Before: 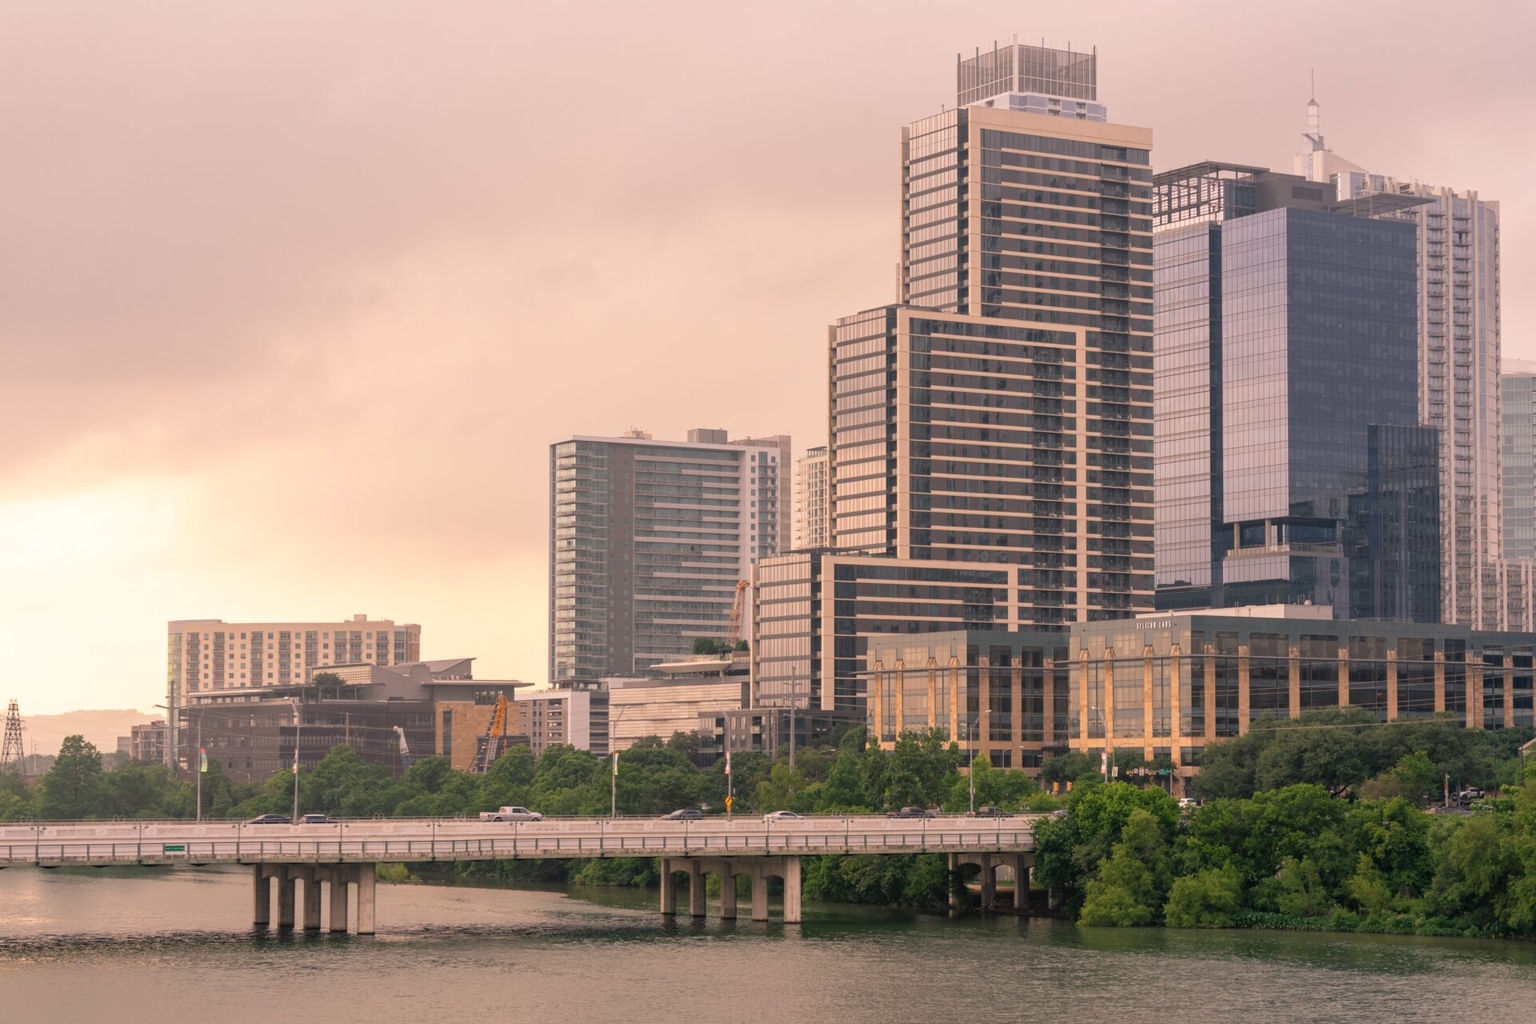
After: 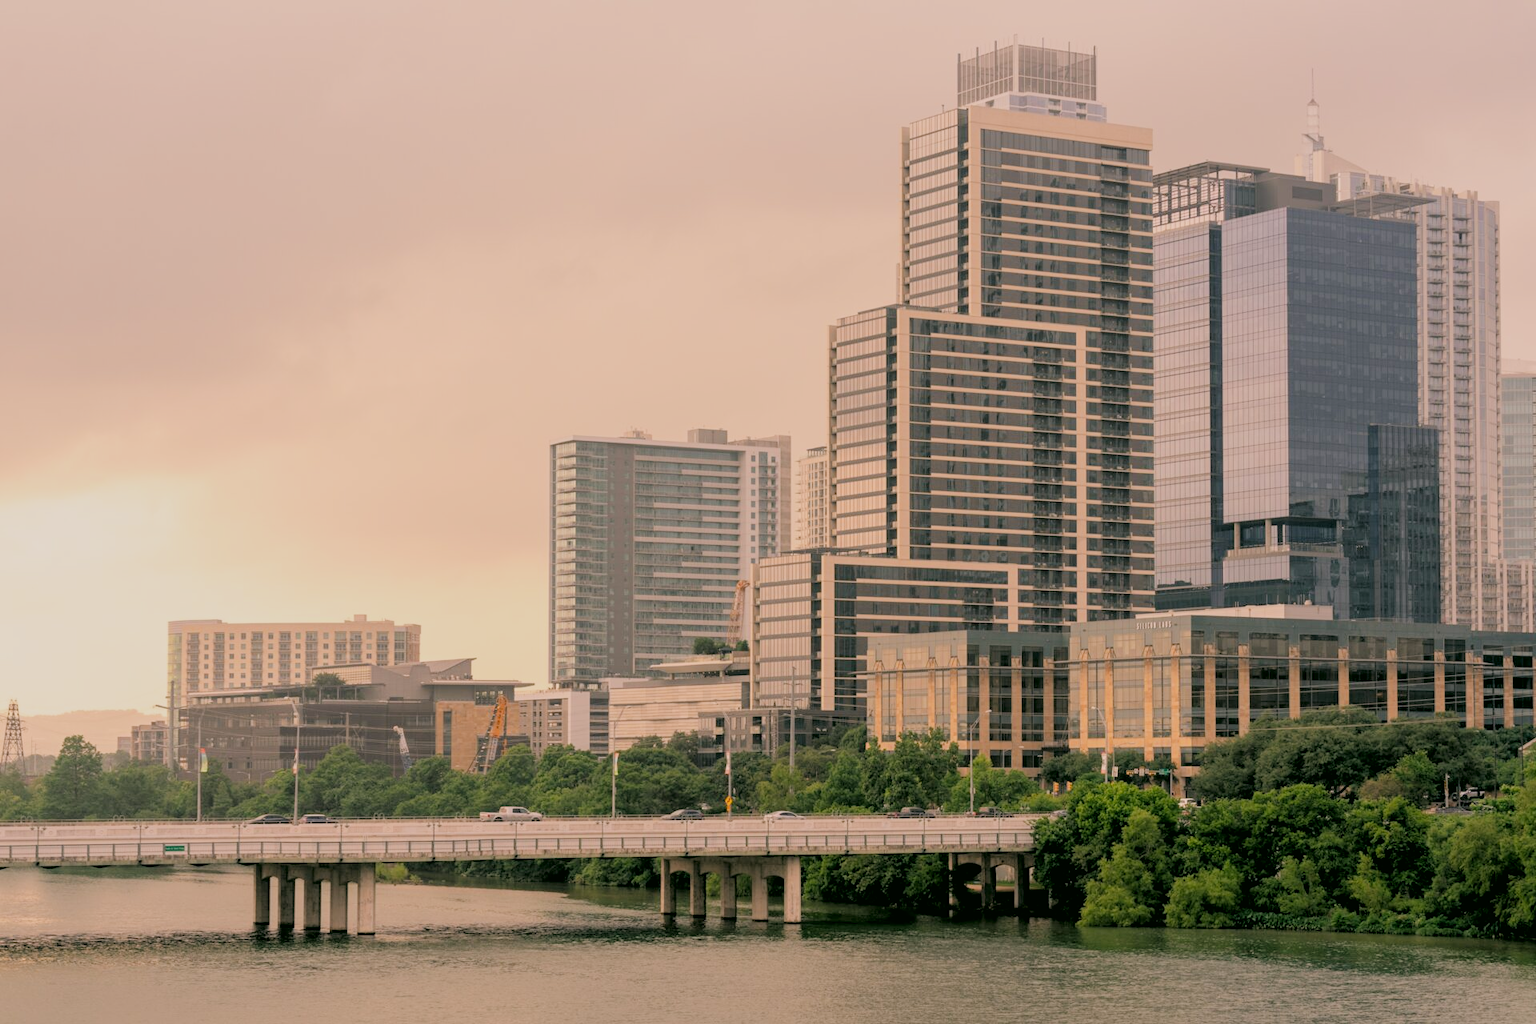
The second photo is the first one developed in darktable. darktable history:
color correction: highlights a* 4.02, highlights b* 4.98, shadows a* -7.55, shadows b* 4.98
rgb levels: levels [[0.013, 0.434, 0.89], [0, 0.5, 1], [0, 0.5, 1]]
filmic rgb: black relative exposure -7.65 EV, white relative exposure 4.56 EV, hardness 3.61
